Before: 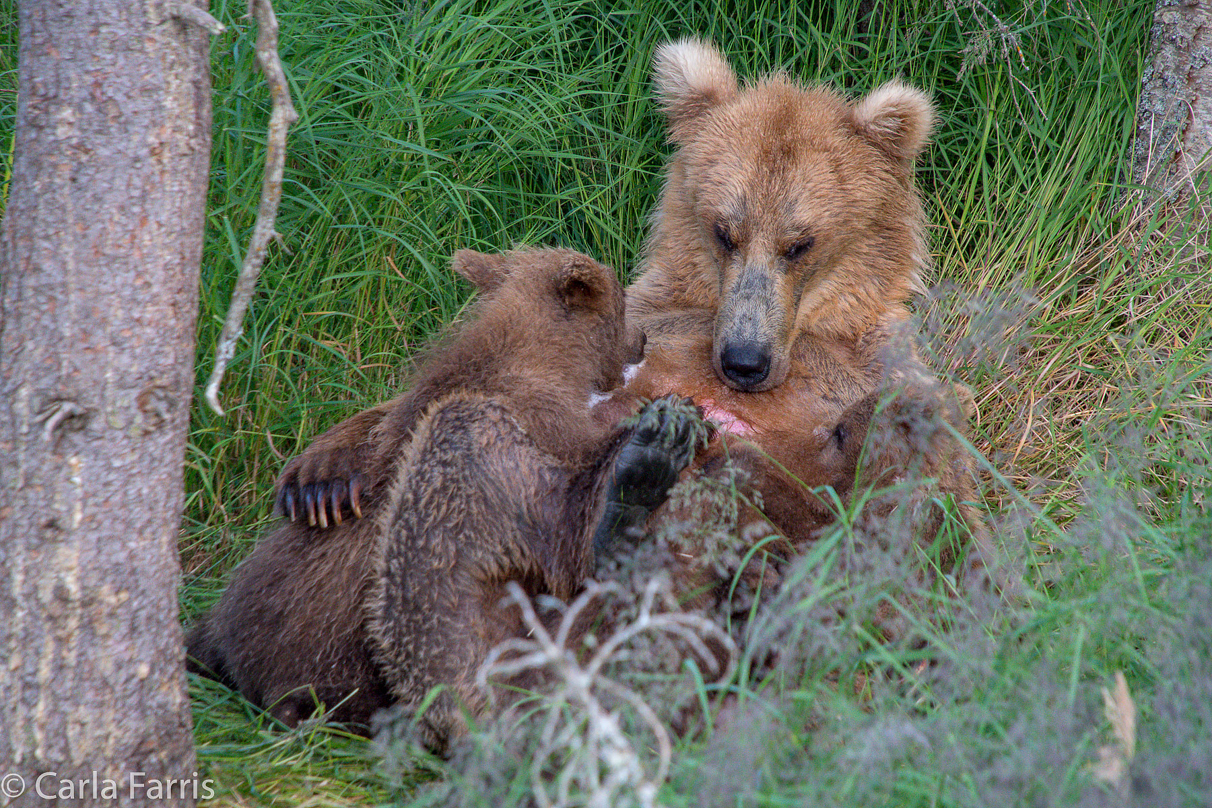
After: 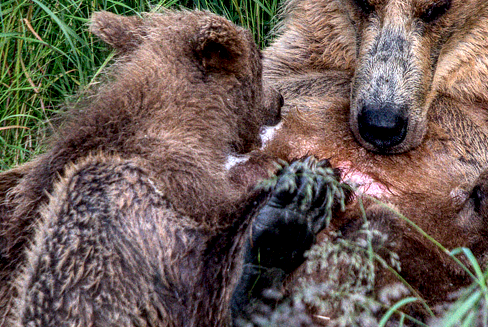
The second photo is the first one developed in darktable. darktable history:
crop: left 30.009%, top 29.569%, right 29.699%, bottom 29.96%
color correction: highlights a* 0.063, highlights b* -0.338
local contrast: highlights 21%, detail 197%
contrast brightness saturation: contrast 0.084, saturation 0.019
